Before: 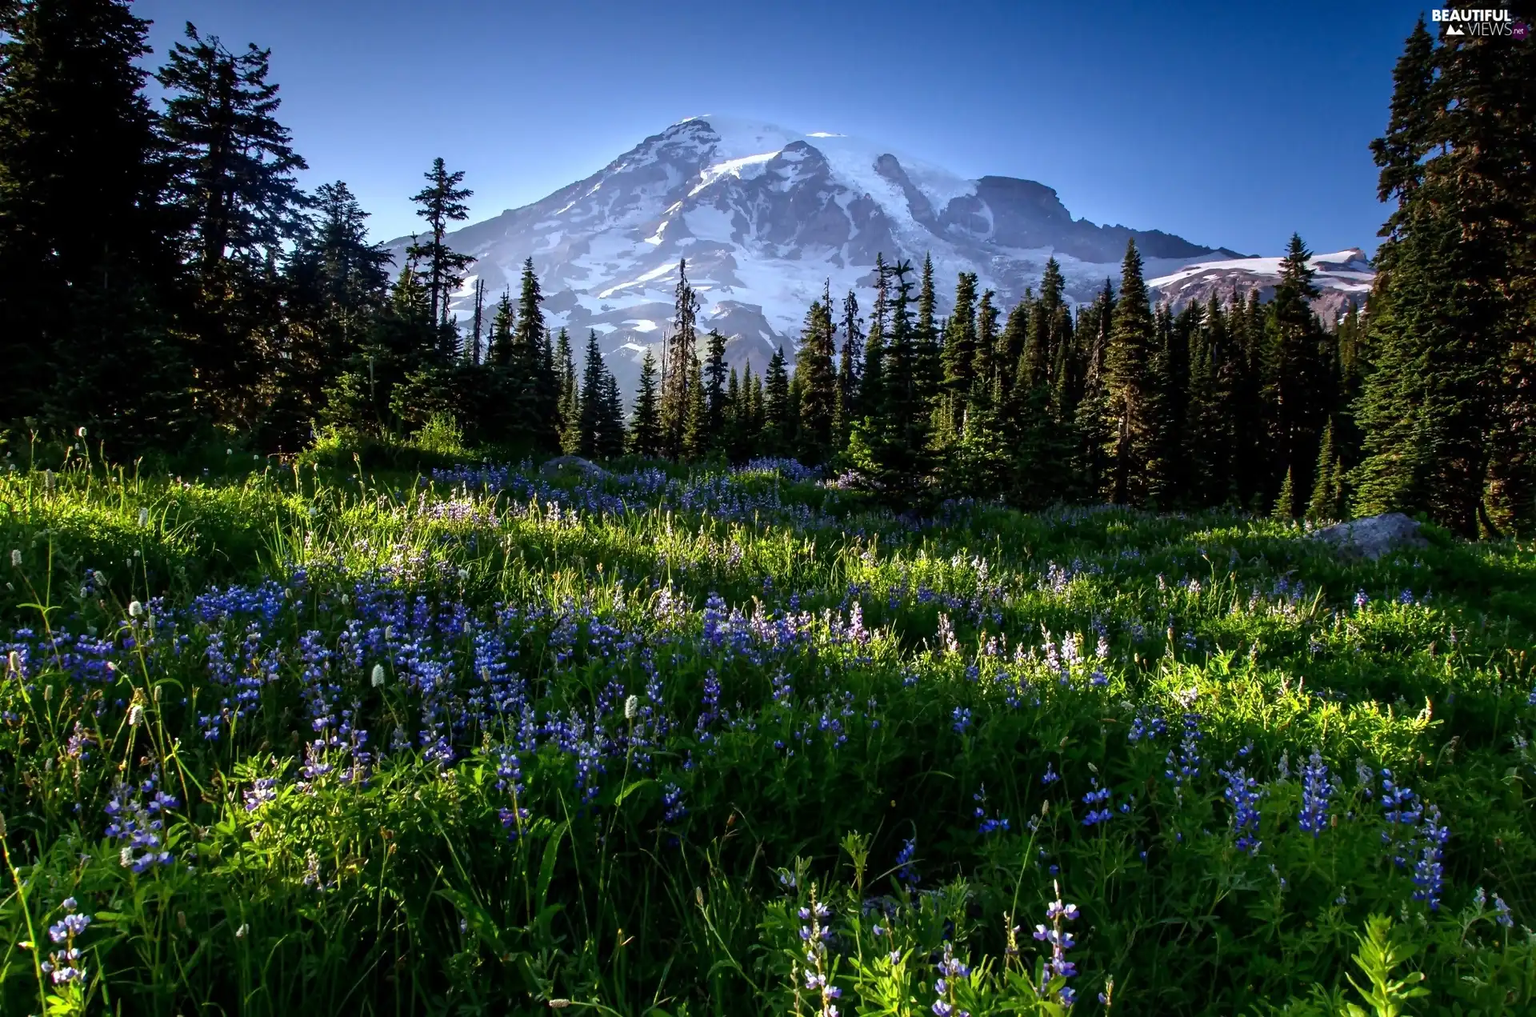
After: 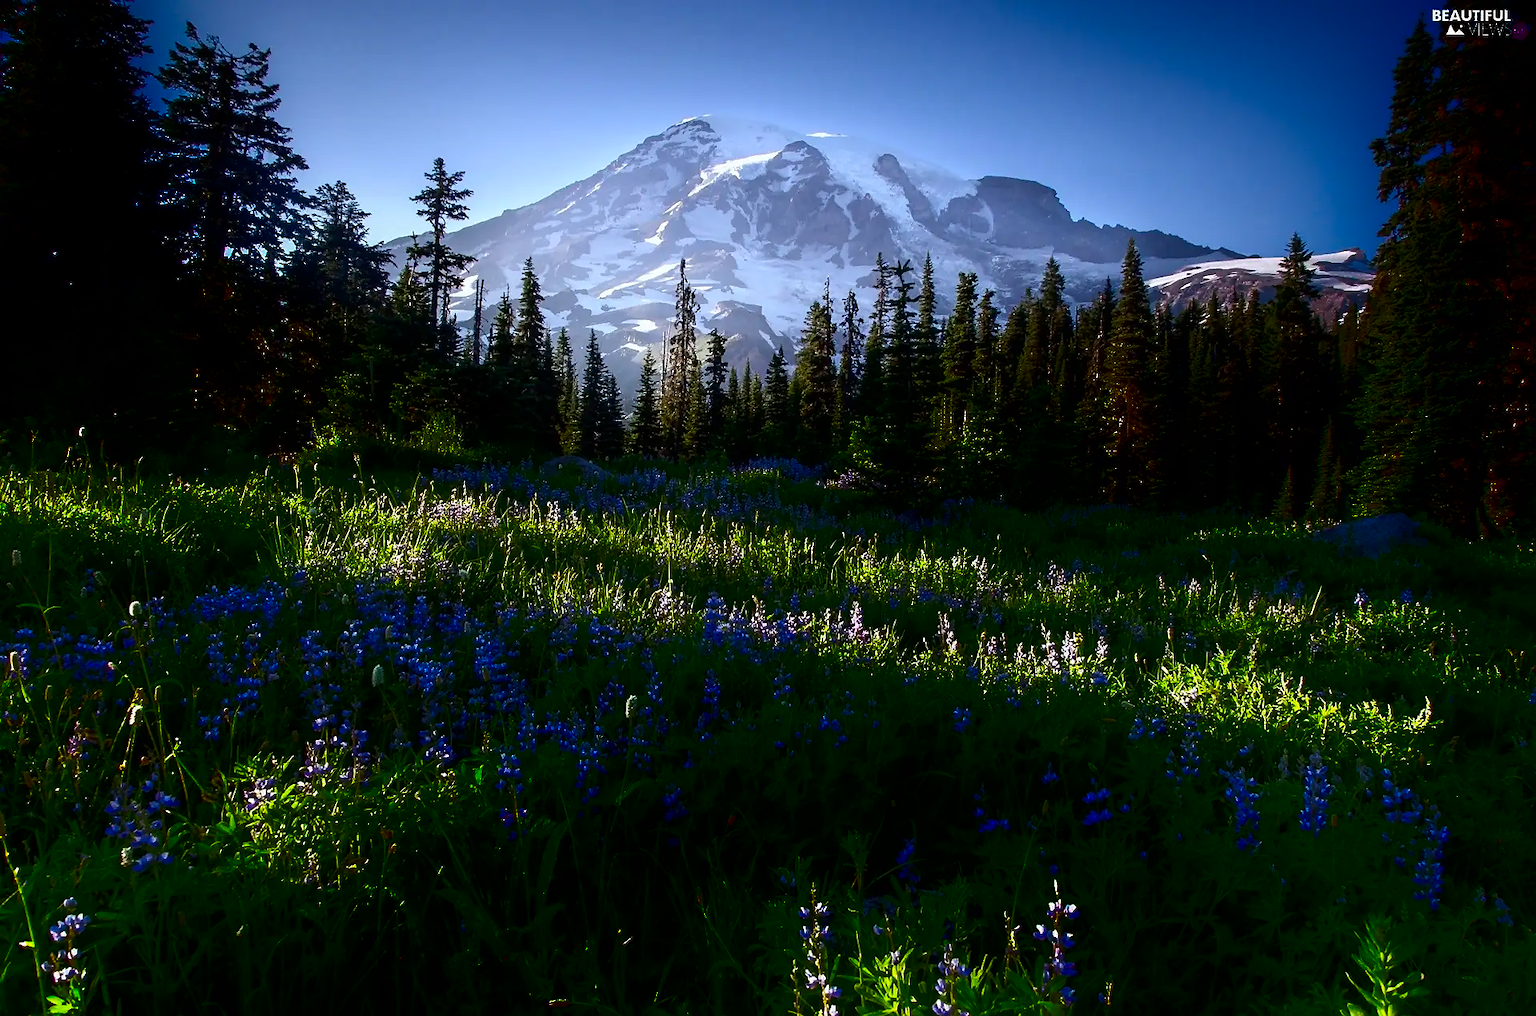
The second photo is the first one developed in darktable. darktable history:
sharpen: radius 1.039, threshold 1.116
shadows and highlights: shadows -89.73, highlights 89.75, soften with gaussian
